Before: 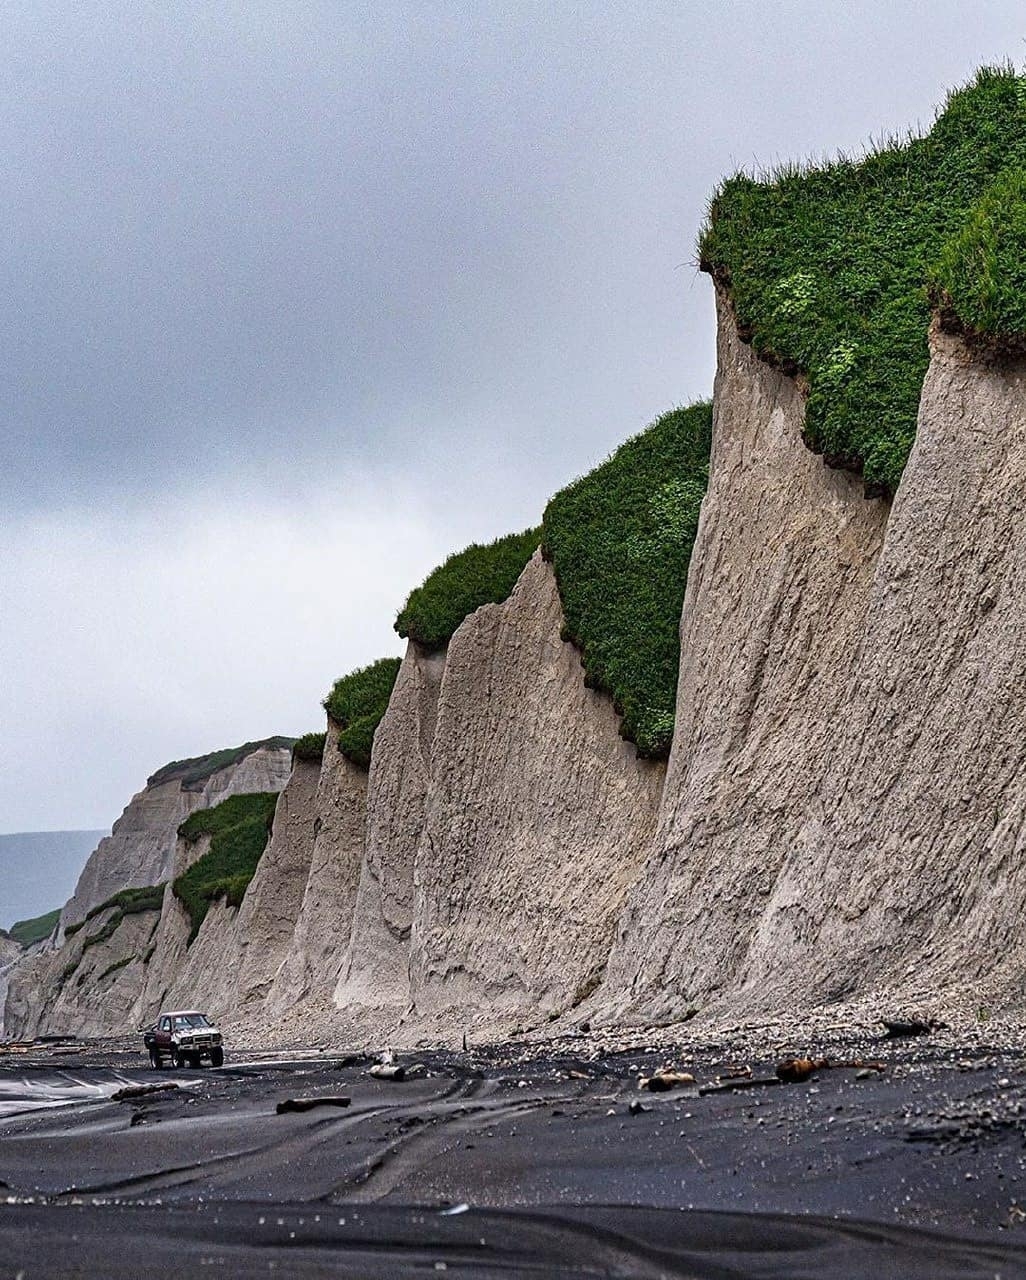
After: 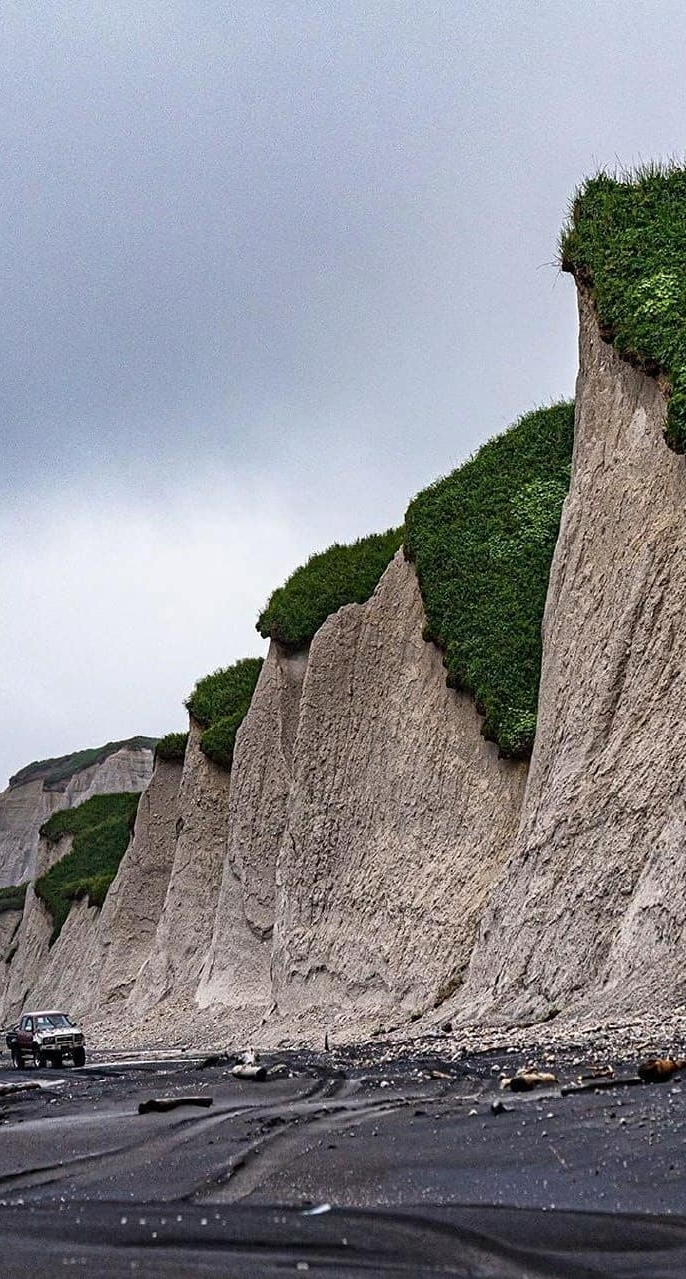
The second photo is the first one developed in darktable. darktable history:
crop and rotate: left 13.541%, right 19.562%
